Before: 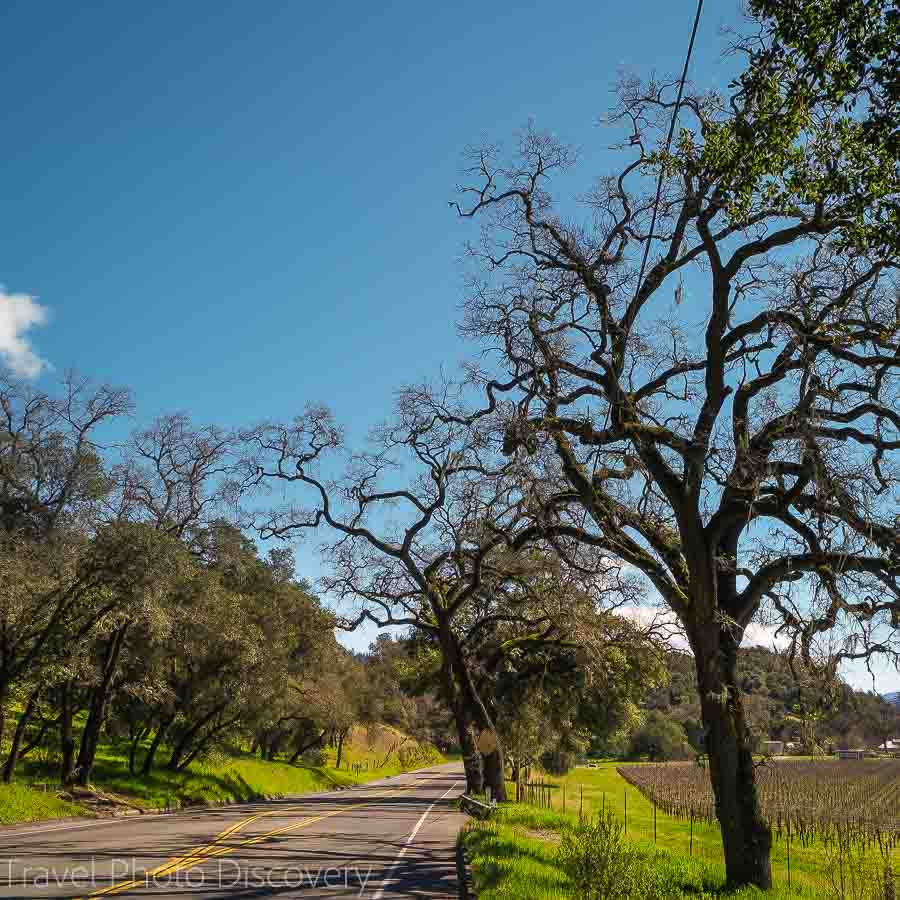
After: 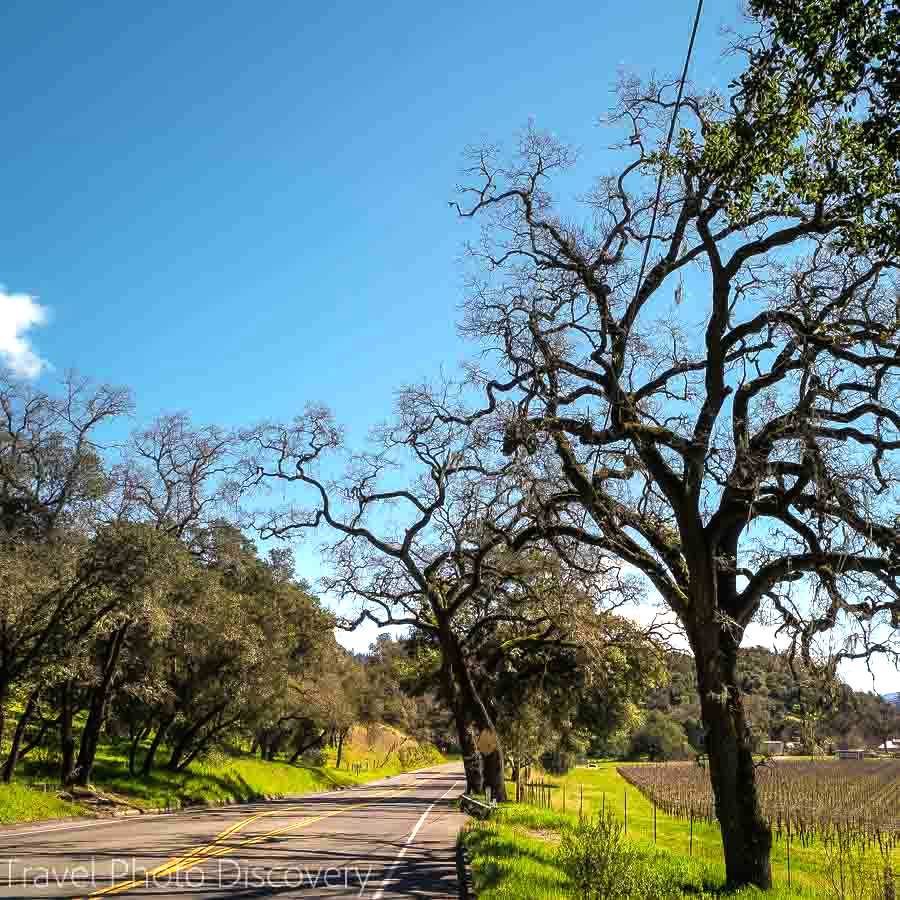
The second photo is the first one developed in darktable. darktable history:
tone equalizer: -8 EV -0.785 EV, -7 EV -0.677 EV, -6 EV -0.591 EV, -5 EV -0.37 EV, -3 EV 0.393 EV, -2 EV 0.6 EV, -1 EV 0.687 EV, +0 EV 0.752 EV
